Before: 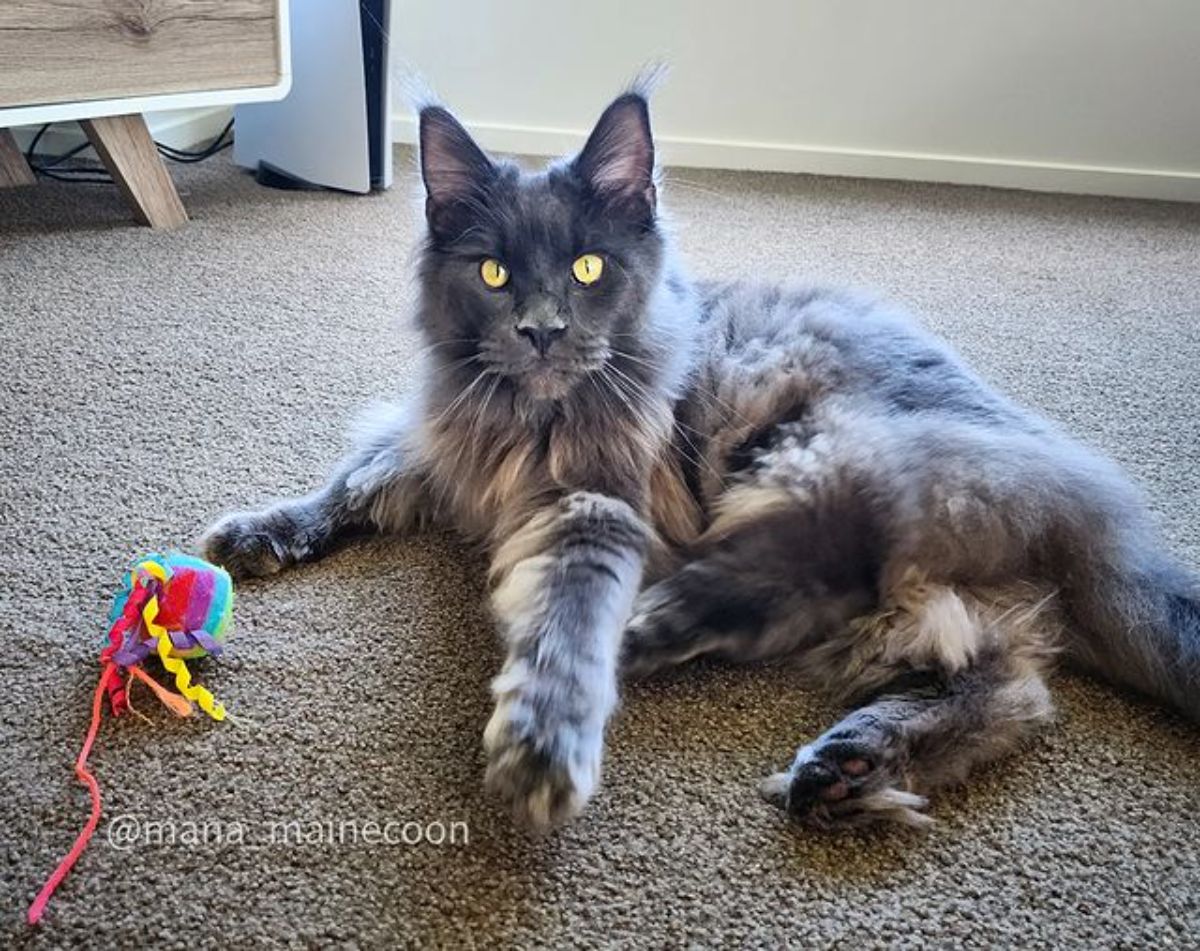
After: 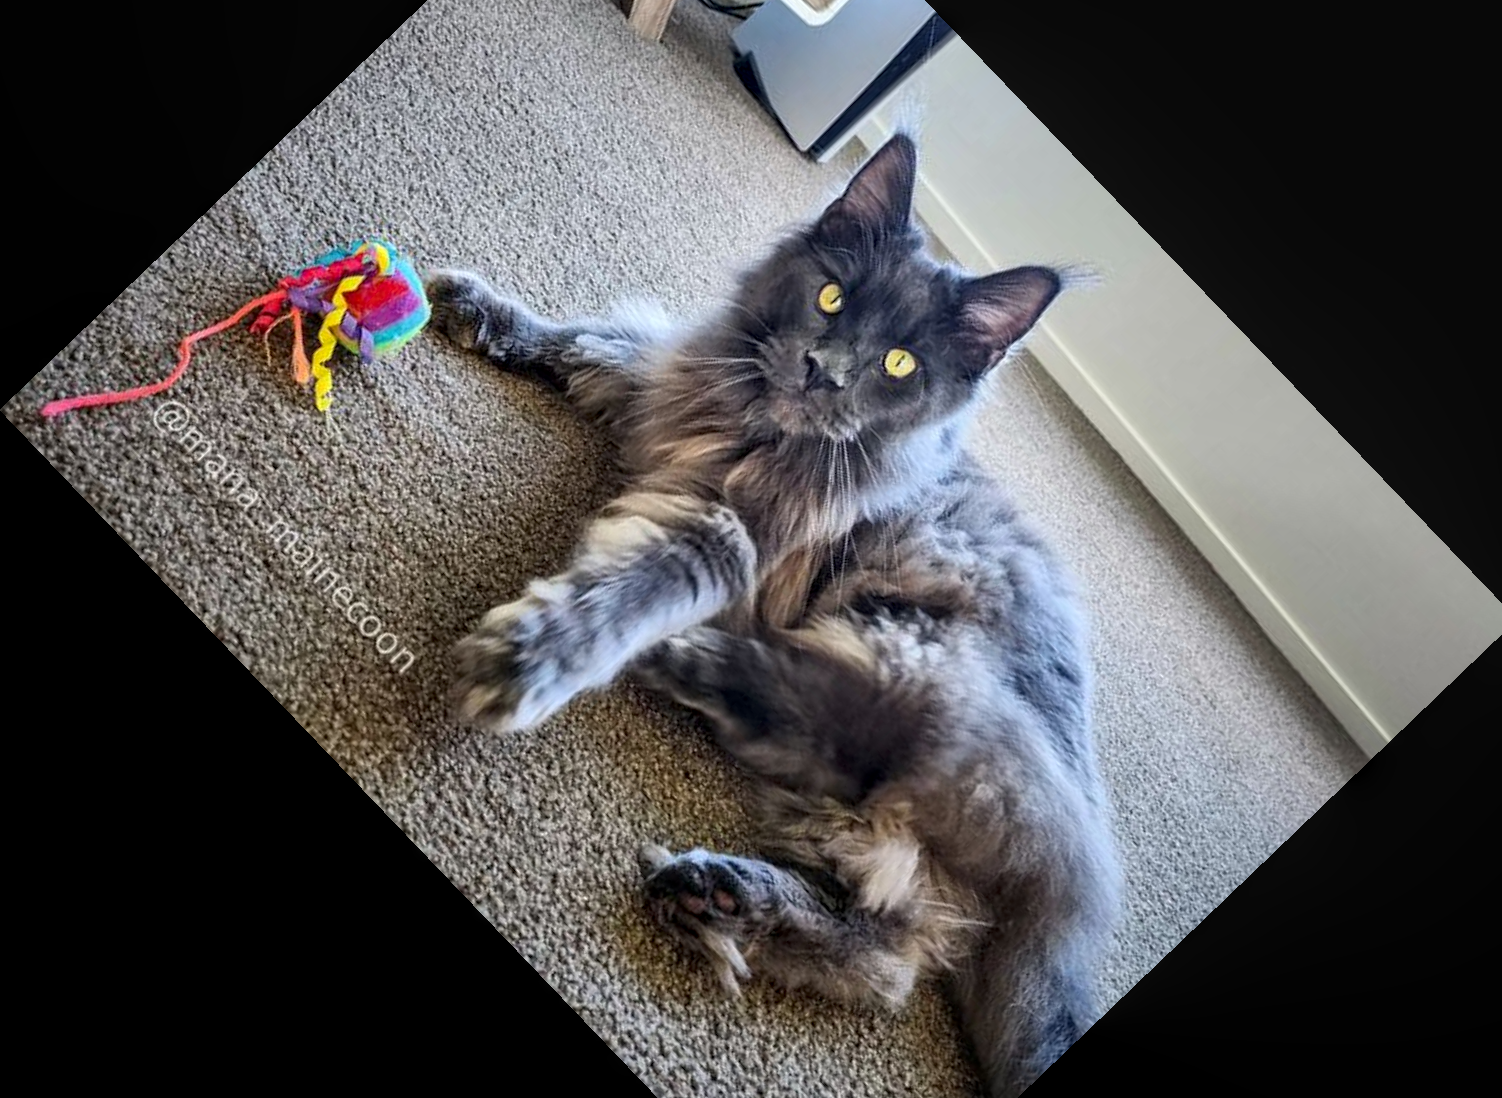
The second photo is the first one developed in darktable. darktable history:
crop and rotate: angle -46.26°, top 16.234%, right 0.912%, bottom 11.704%
local contrast: on, module defaults
